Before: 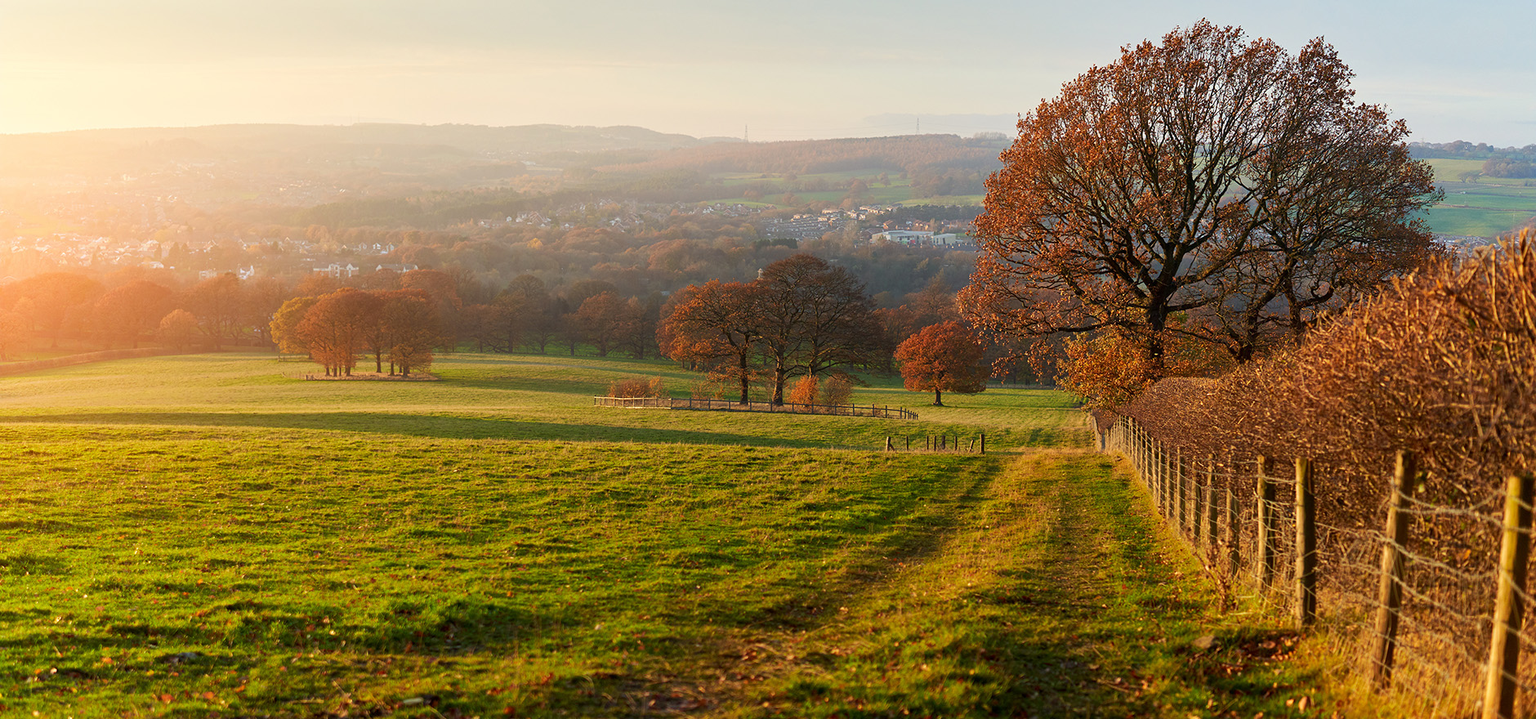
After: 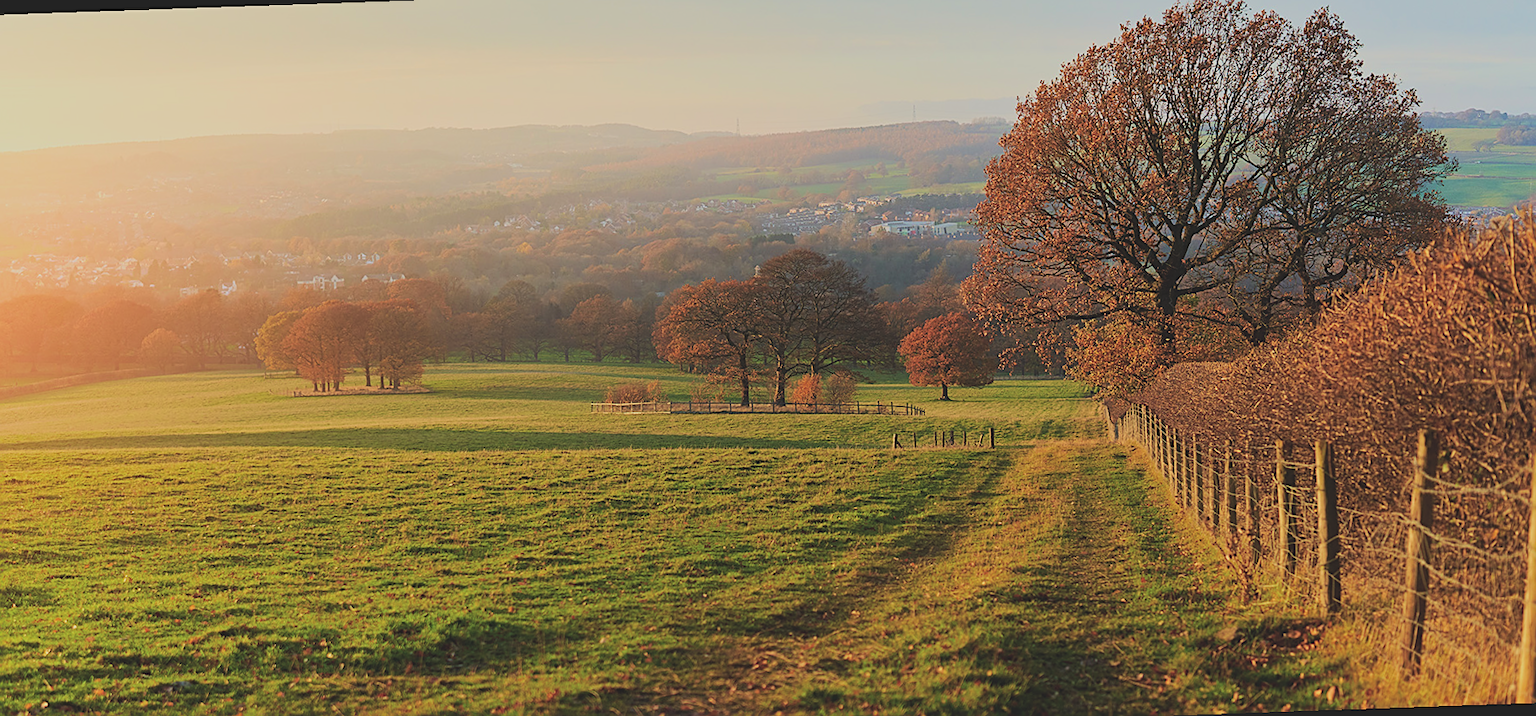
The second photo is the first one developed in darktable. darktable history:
filmic rgb: black relative exposure -7.15 EV, white relative exposure 5.36 EV, hardness 3.02, color science v6 (2022)
velvia: on, module defaults
exposure: black level correction -0.03, compensate highlight preservation false
rotate and perspective: rotation -2°, crop left 0.022, crop right 0.978, crop top 0.049, crop bottom 0.951
sharpen: on, module defaults
